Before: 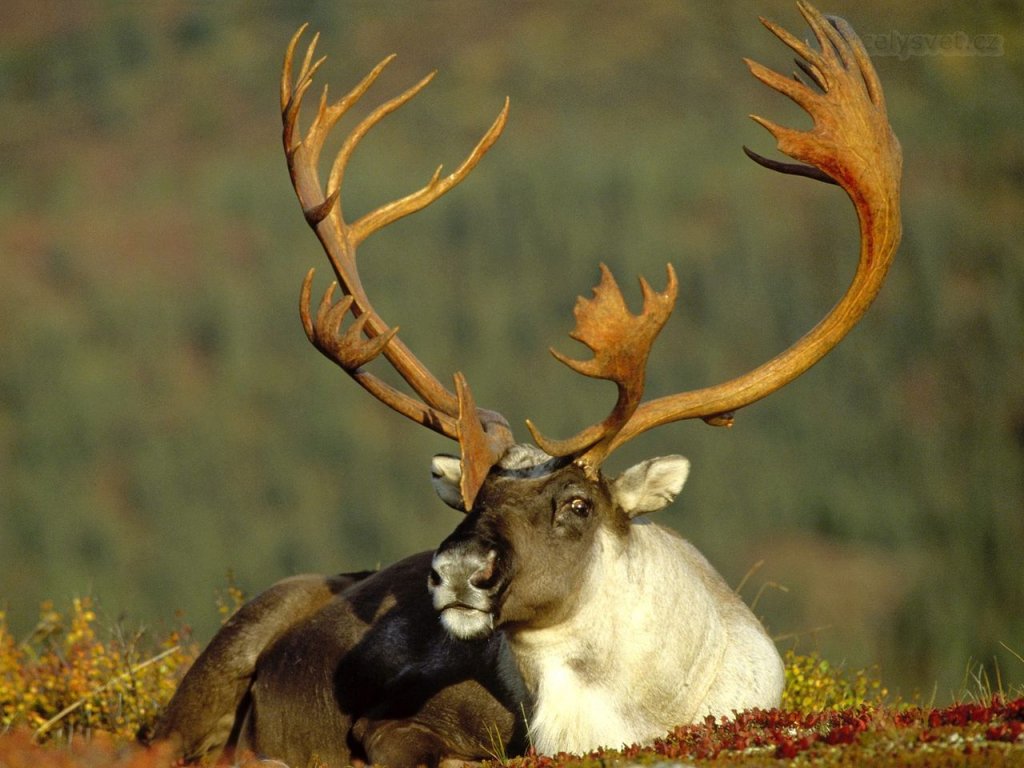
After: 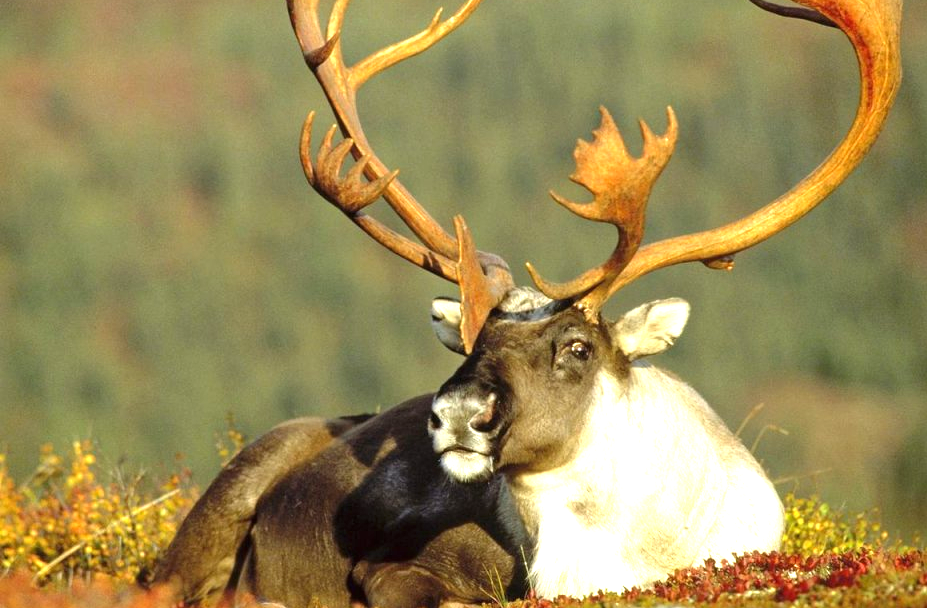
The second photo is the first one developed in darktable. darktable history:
exposure: black level correction 0, exposure 1.102 EV, compensate highlight preservation false
crop: top 20.542%, right 9.436%, bottom 0.233%
